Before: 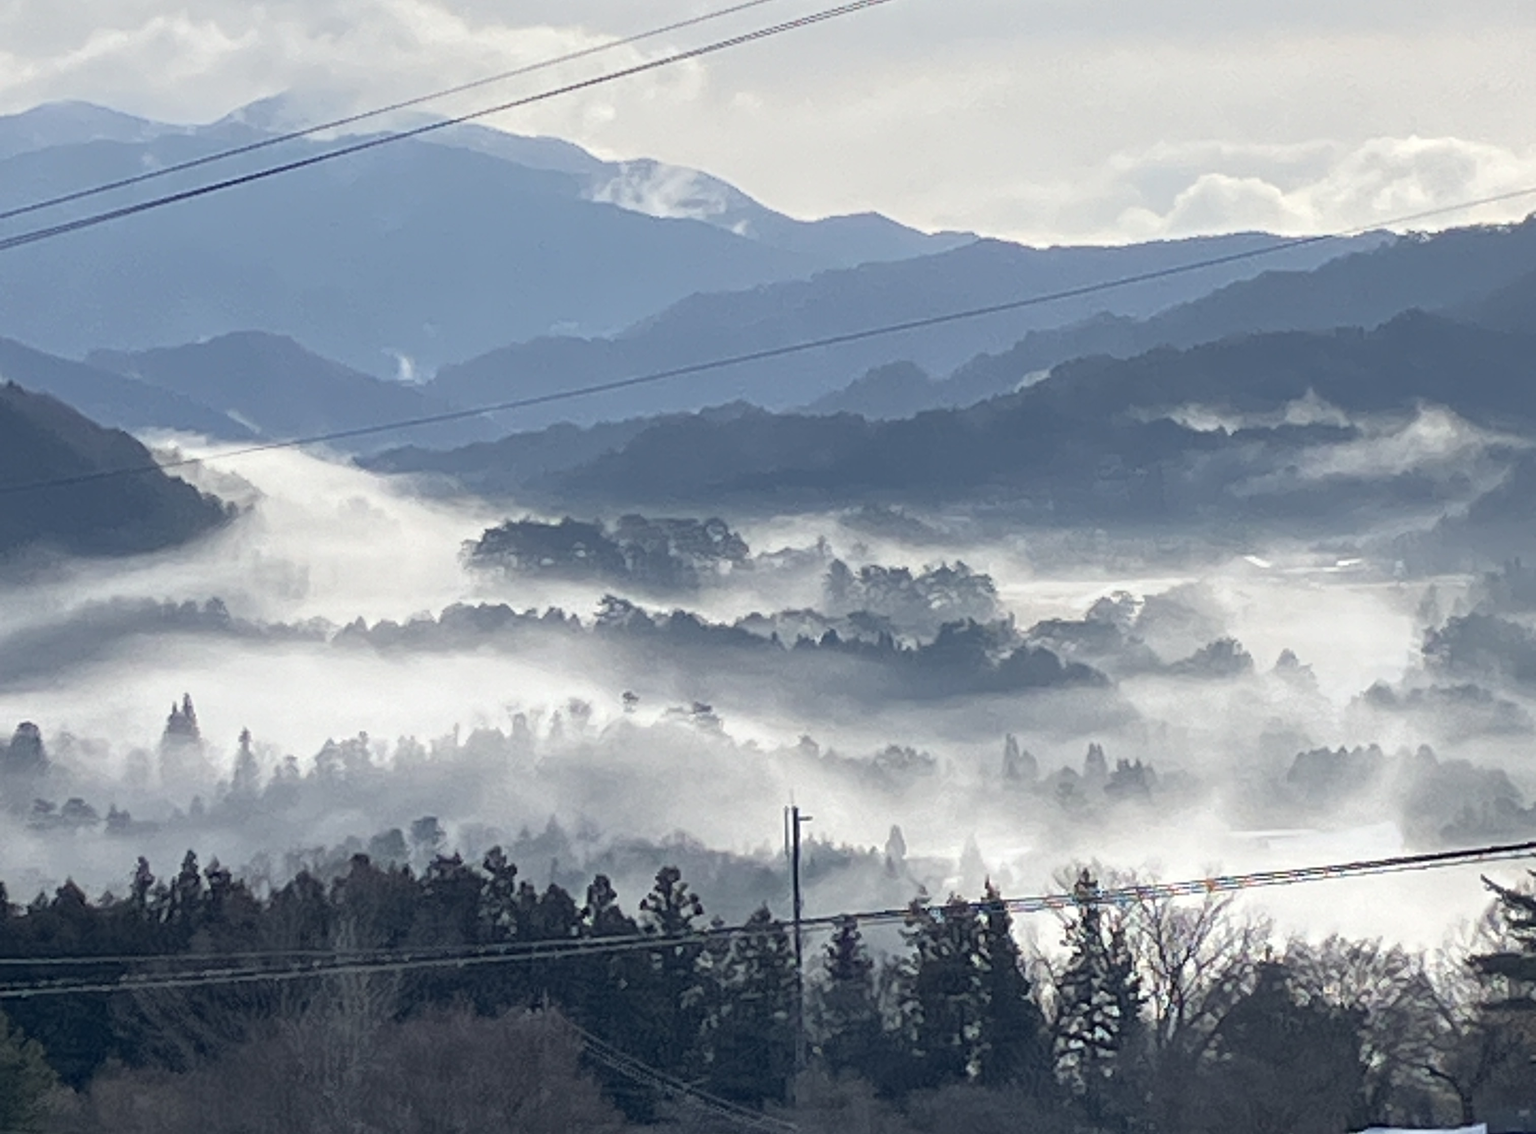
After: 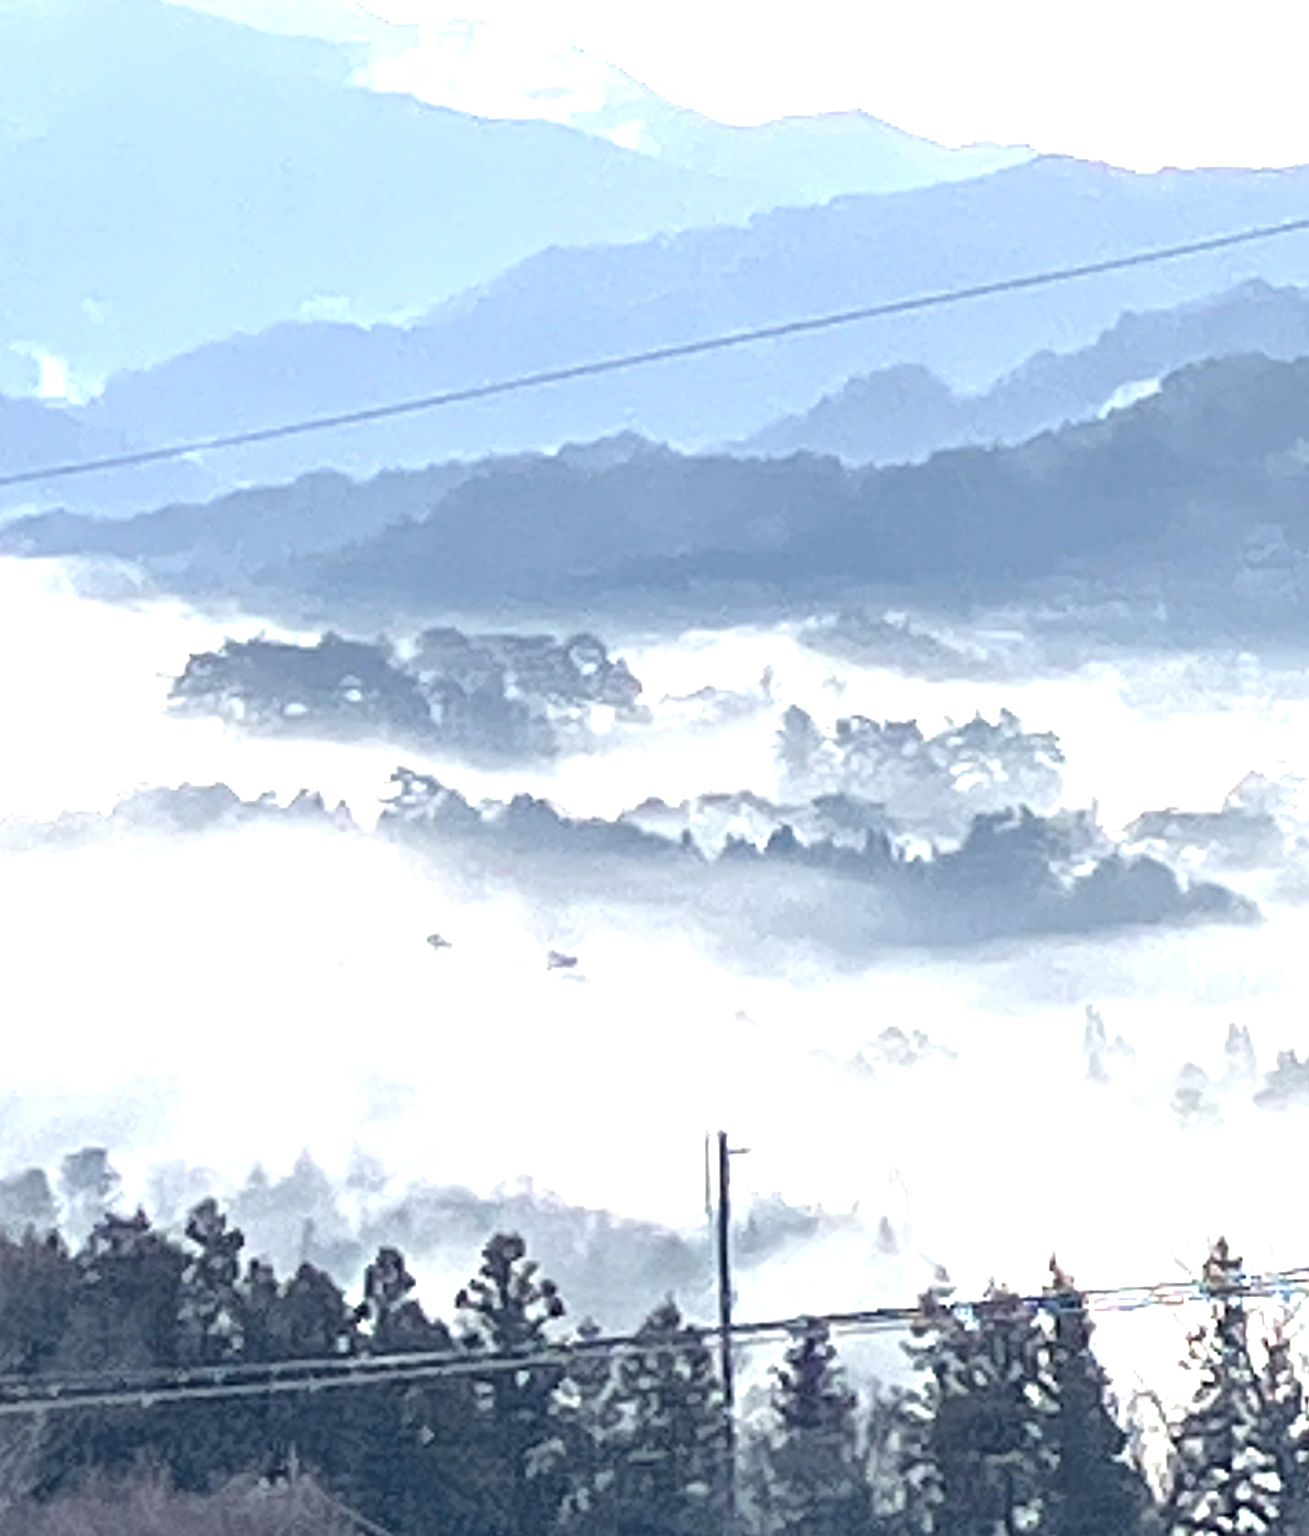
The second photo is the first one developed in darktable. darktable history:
contrast equalizer: octaves 7, y [[0.509, 0.517, 0.523, 0.523, 0.517, 0.509], [0.5 ×6], [0.5 ×6], [0 ×6], [0 ×6]]
crop and rotate: angle 0.024°, left 24.428%, top 13.182%, right 25.96%, bottom 7.997%
exposure: black level correction 0, exposure 1.45 EV, compensate highlight preservation false
